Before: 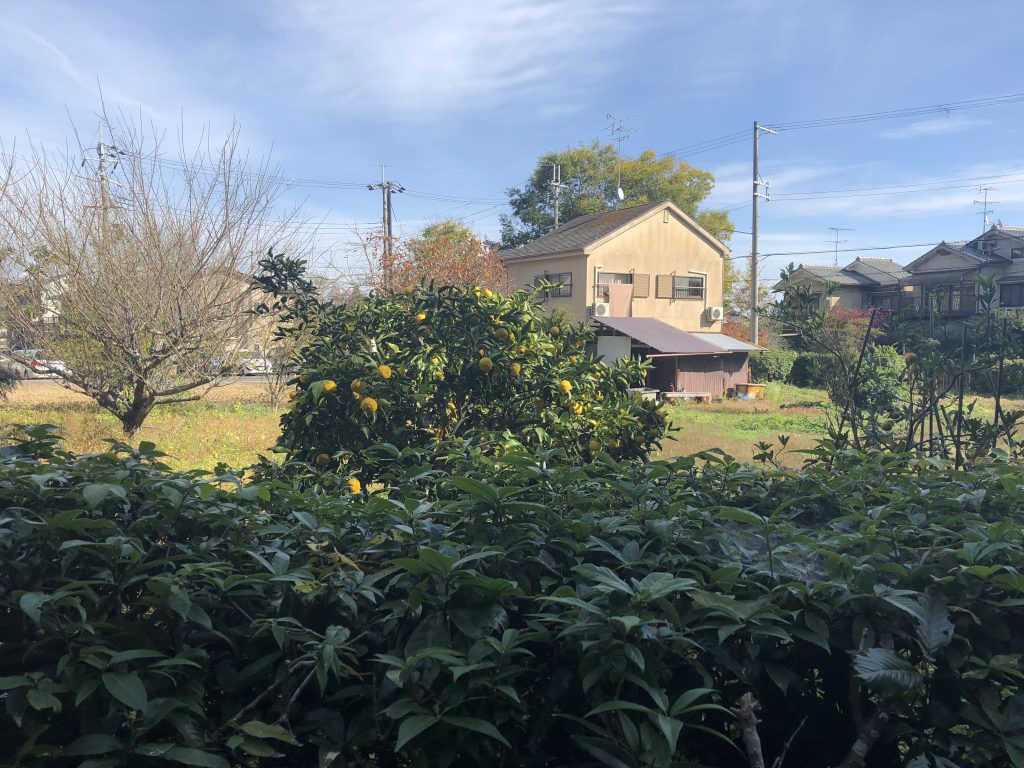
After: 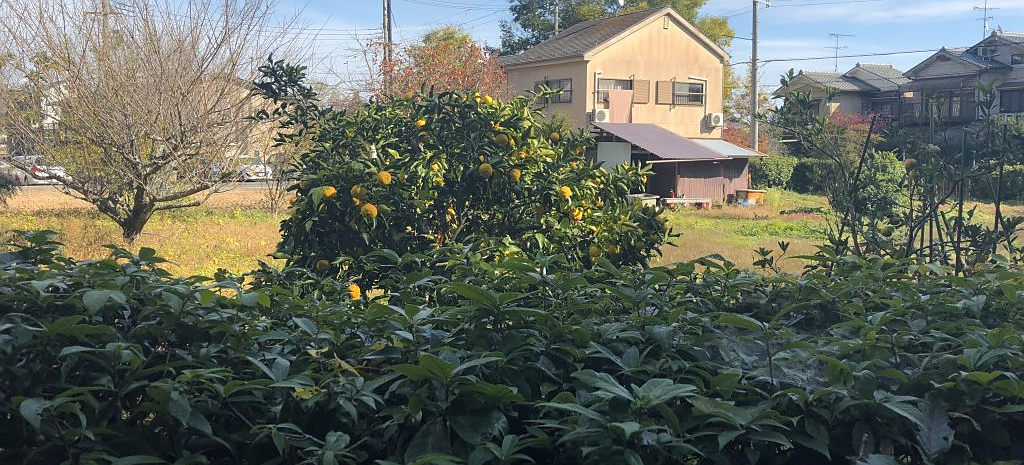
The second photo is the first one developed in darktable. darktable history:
color zones: curves: ch1 [(0.235, 0.558) (0.75, 0.5)]; ch2 [(0.25, 0.462) (0.749, 0.457)]
sharpen: radius 1.049
tone equalizer: on, module defaults
crop and rotate: top 25.387%, bottom 14.047%
